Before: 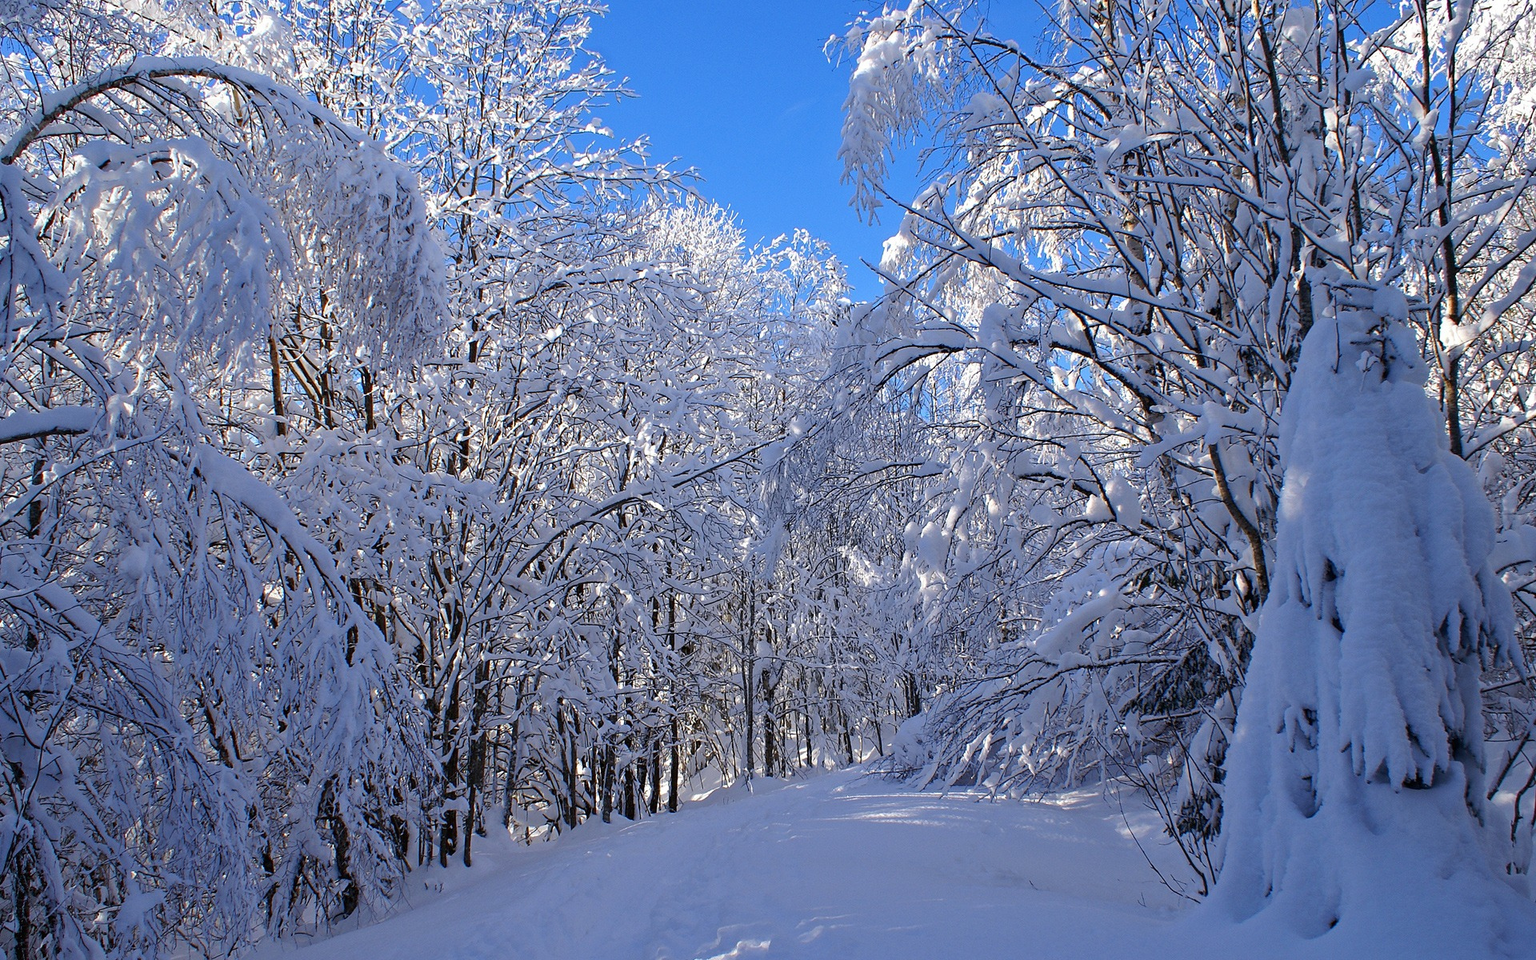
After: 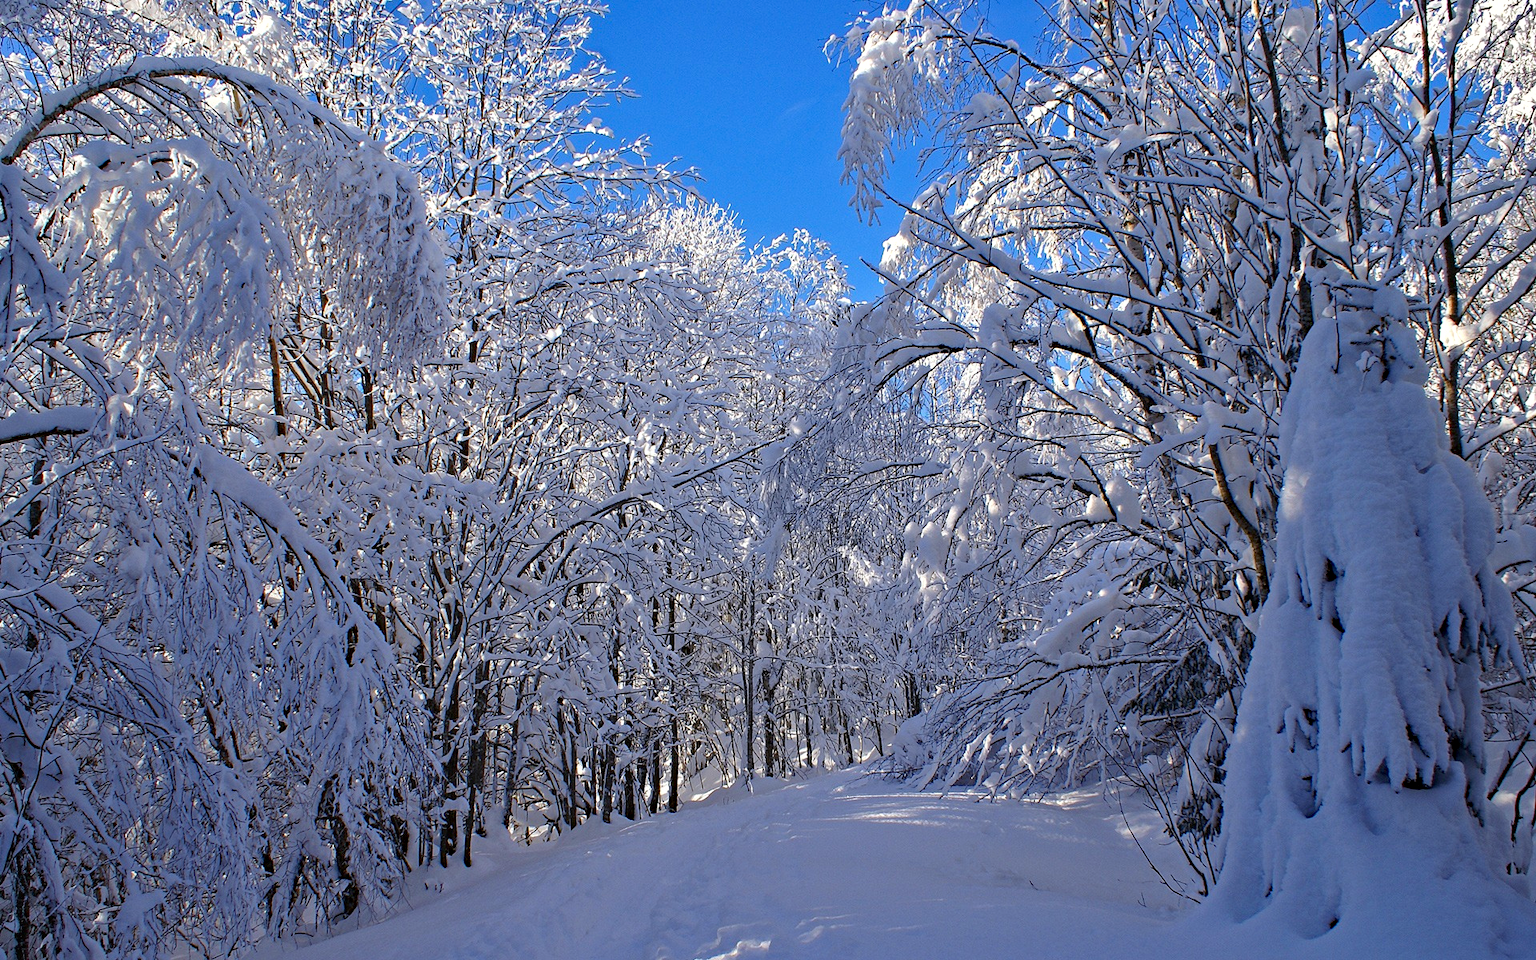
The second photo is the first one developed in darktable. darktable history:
haze removal: strength 0.283, distance 0.251, compatibility mode true, adaptive false
shadows and highlights: radius 106.1, shadows 23.49, highlights -58.04, low approximation 0.01, soften with gaussian
